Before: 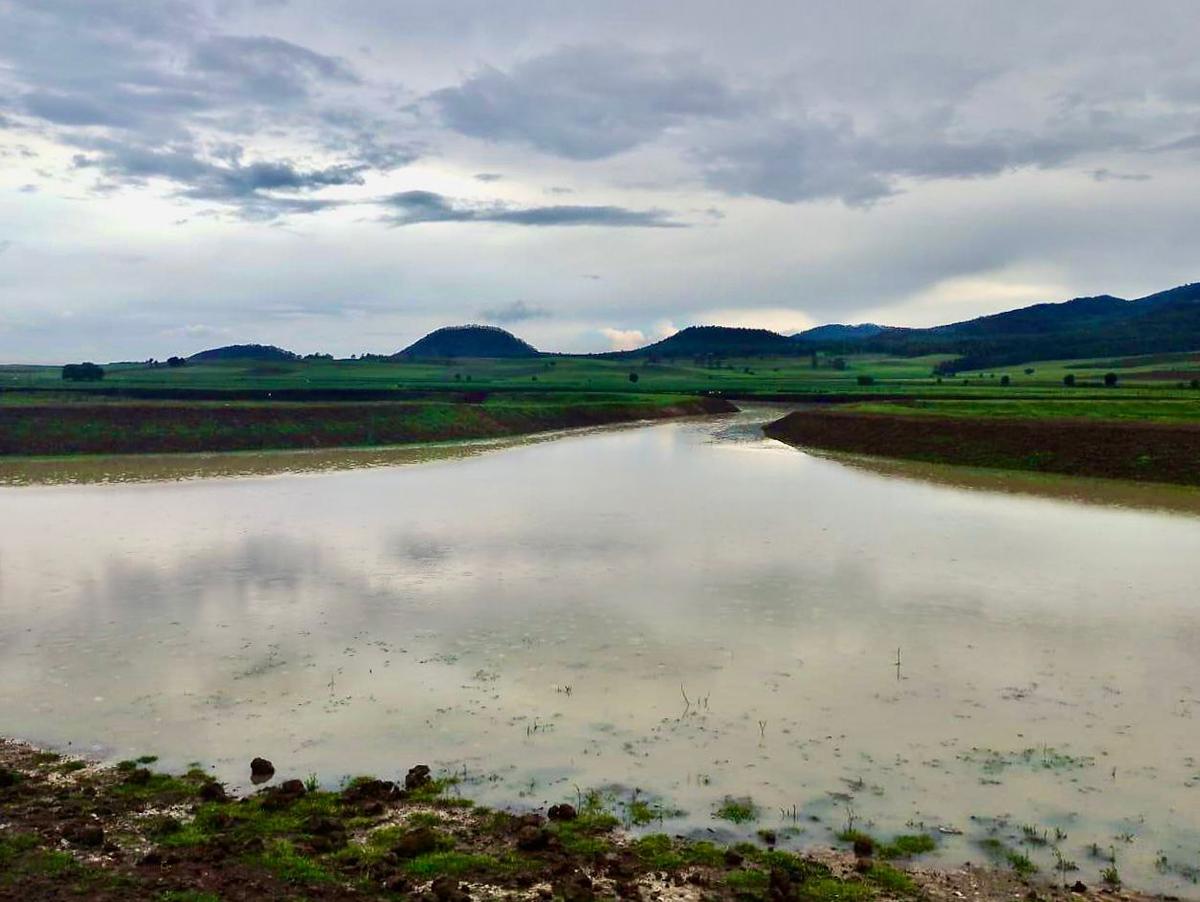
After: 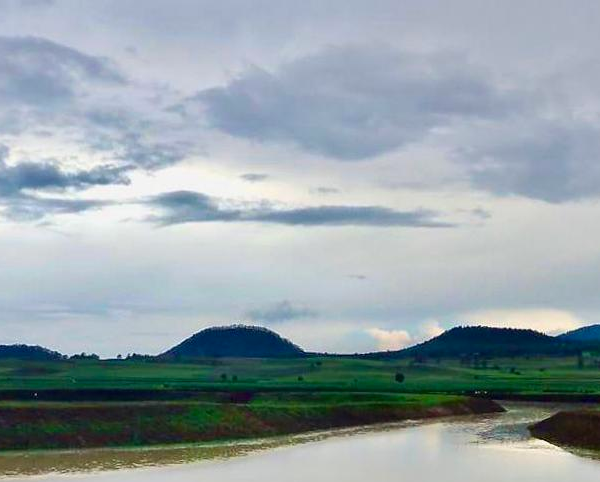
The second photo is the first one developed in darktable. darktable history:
crop: left 19.556%, right 30.401%, bottom 46.458%
color balance: output saturation 110%
